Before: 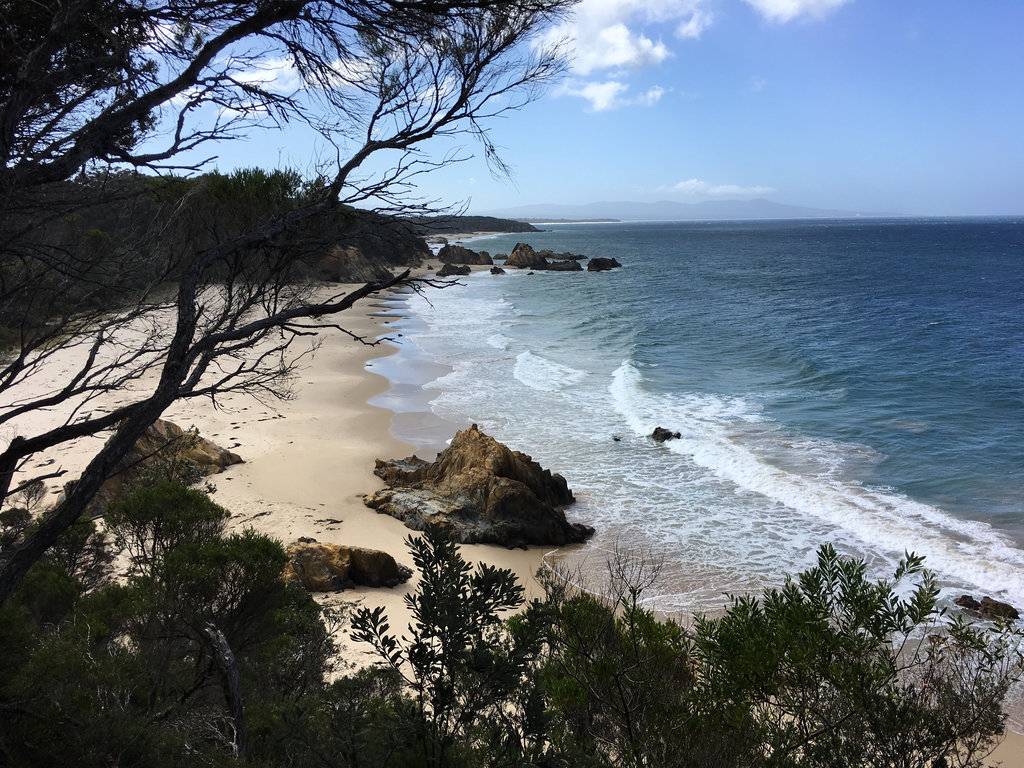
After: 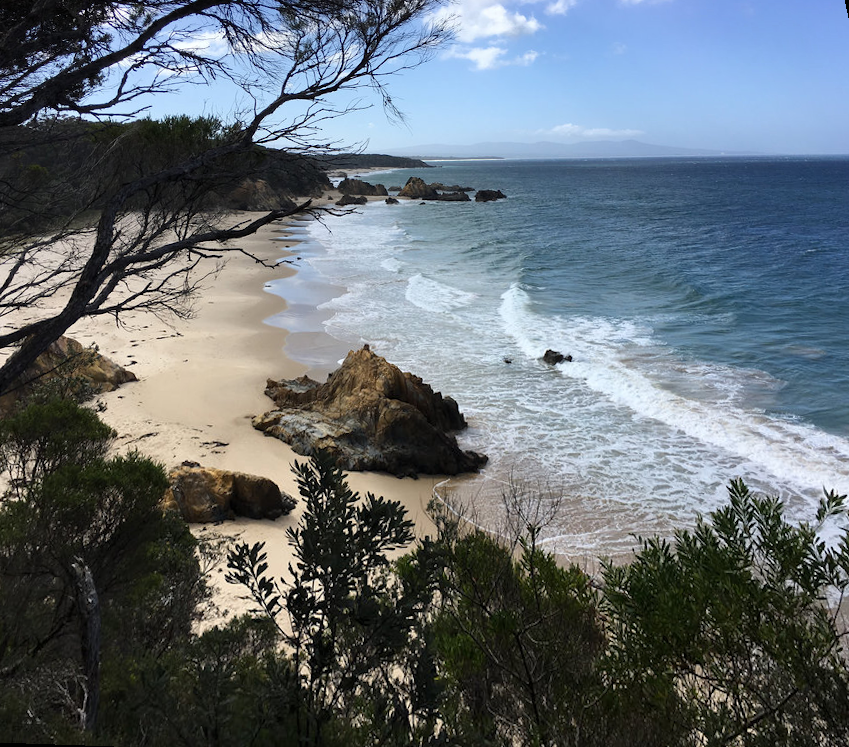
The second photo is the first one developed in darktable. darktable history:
rotate and perspective: rotation 0.72°, lens shift (vertical) -0.352, lens shift (horizontal) -0.051, crop left 0.152, crop right 0.859, crop top 0.019, crop bottom 0.964
tone equalizer: -8 EV -0.55 EV
